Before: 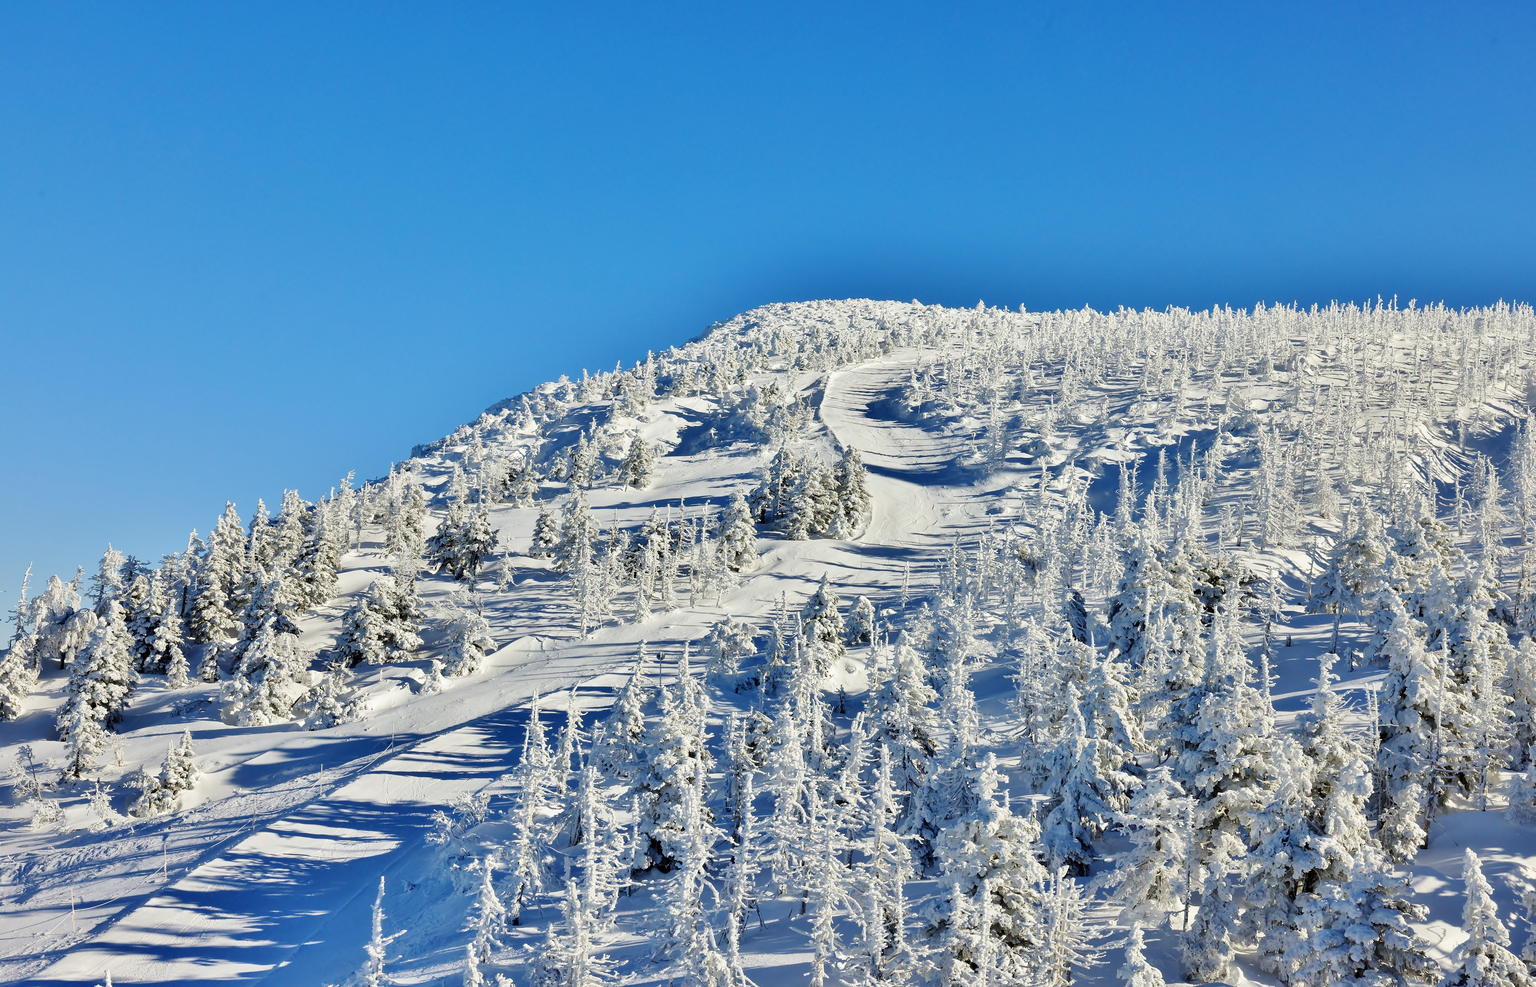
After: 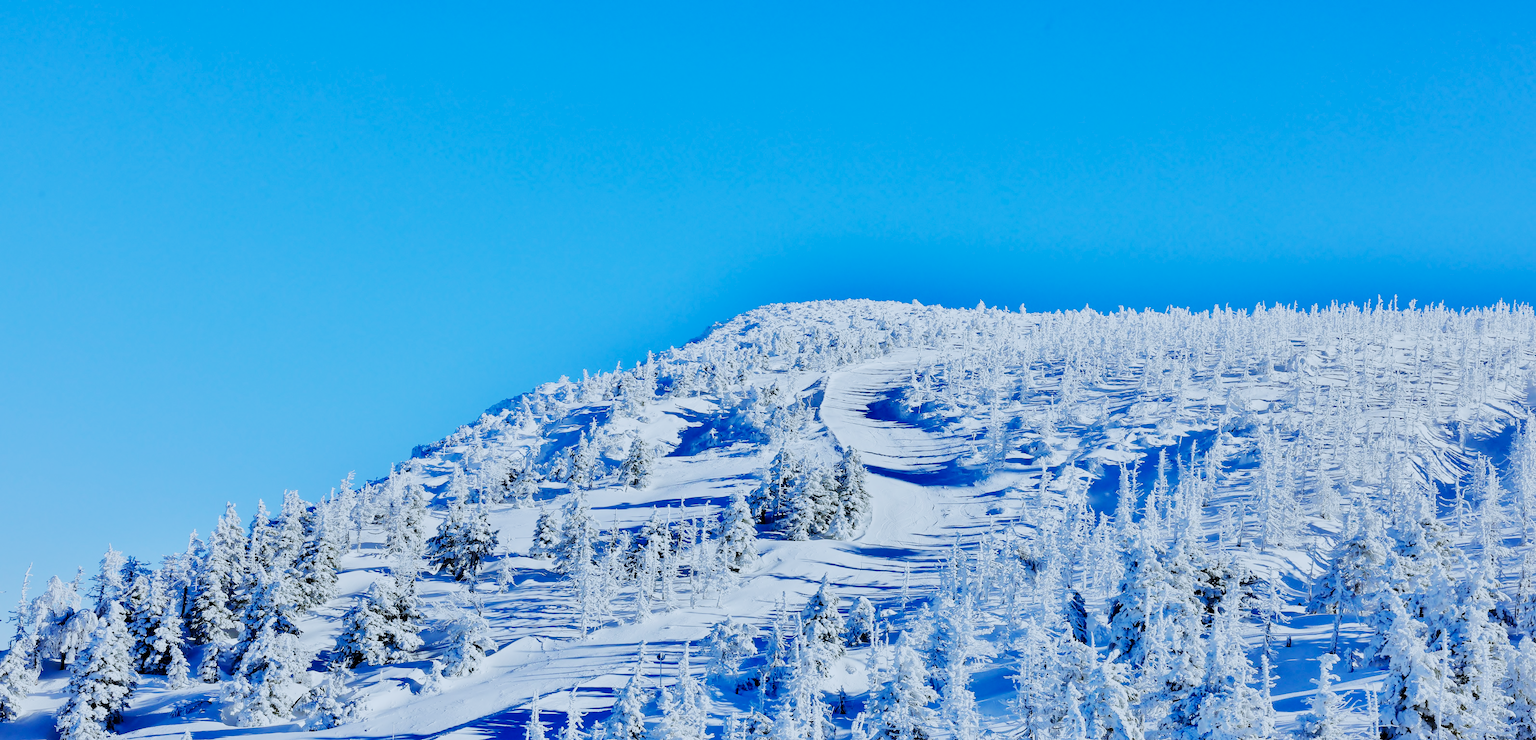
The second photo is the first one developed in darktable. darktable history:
crop: bottom 24.988%
sigmoid: contrast 1.6, skew -0.2, preserve hue 0%, red attenuation 0.1, red rotation 0.035, green attenuation 0.1, green rotation -0.017, blue attenuation 0.15, blue rotation -0.052, base primaries Rec2020
white balance: red 0.871, blue 1.249
color balance rgb: perceptual saturation grading › global saturation 25%, perceptual brilliance grading › mid-tones 10%, perceptual brilliance grading › shadows 15%, global vibrance 20%
